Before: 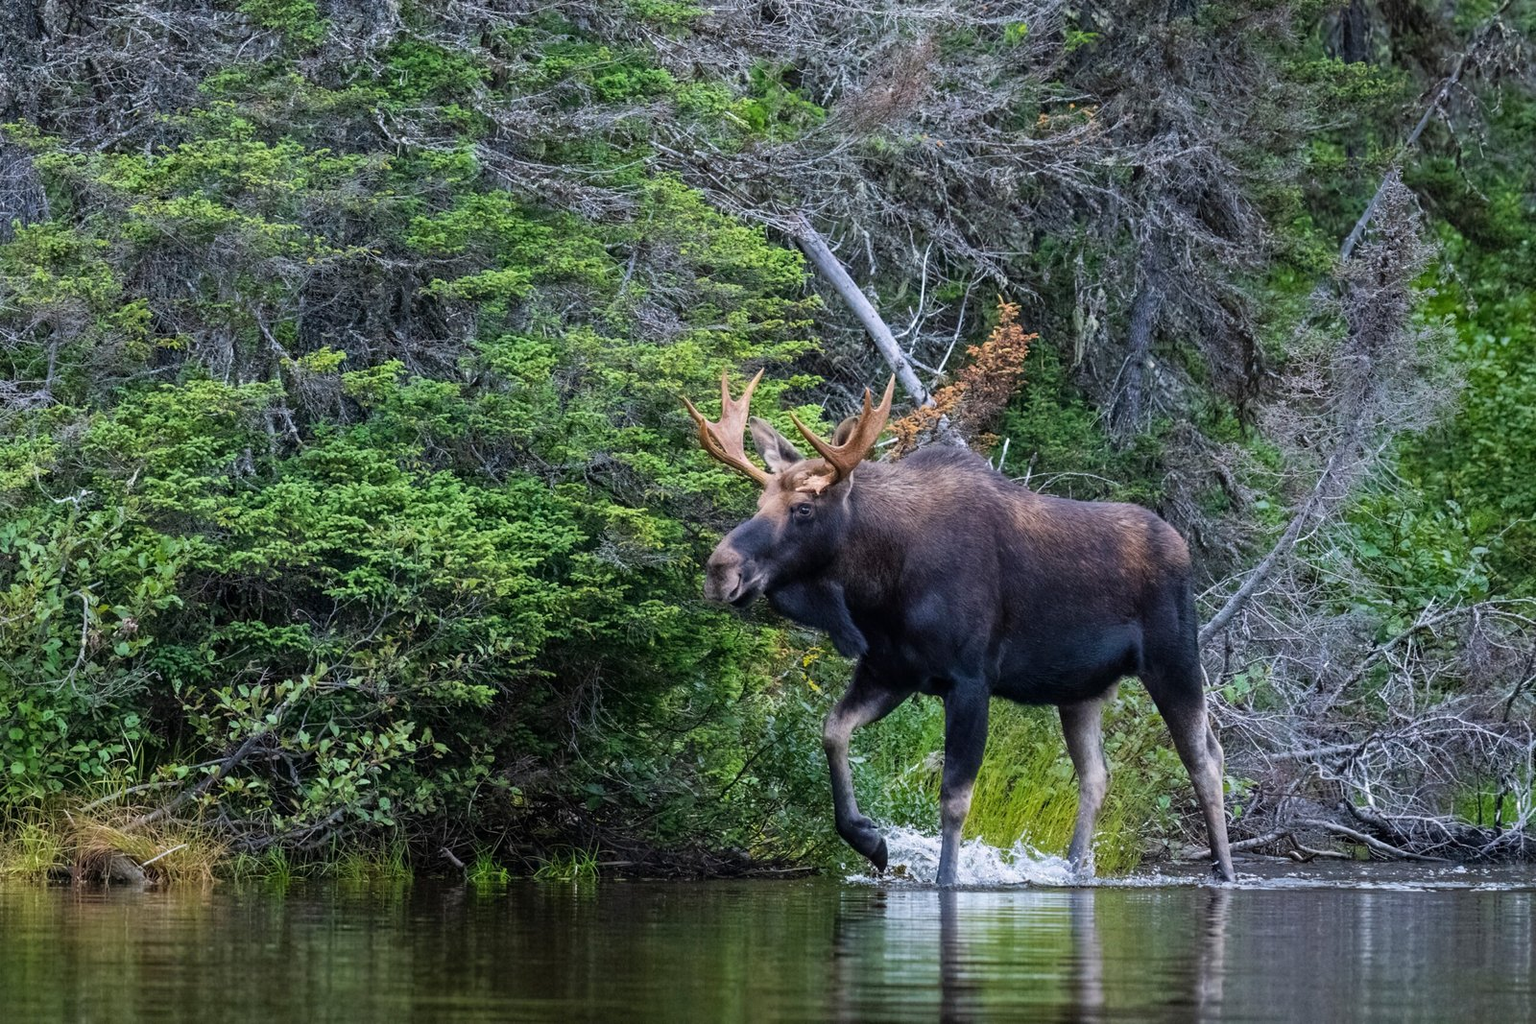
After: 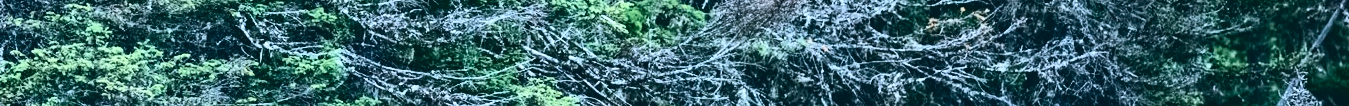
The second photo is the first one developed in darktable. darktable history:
crop and rotate: left 9.644%, top 9.491%, right 6.021%, bottom 80.509%
contrast brightness saturation: contrast 0.5, saturation -0.1
color balance: lift [1.006, 0.985, 1.002, 1.015], gamma [1, 0.953, 1.008, 1.047], gain [1.076, 1.13, 1.004, 0.87]
color correction: highlights a* -10.69, highlights b* -19.19
